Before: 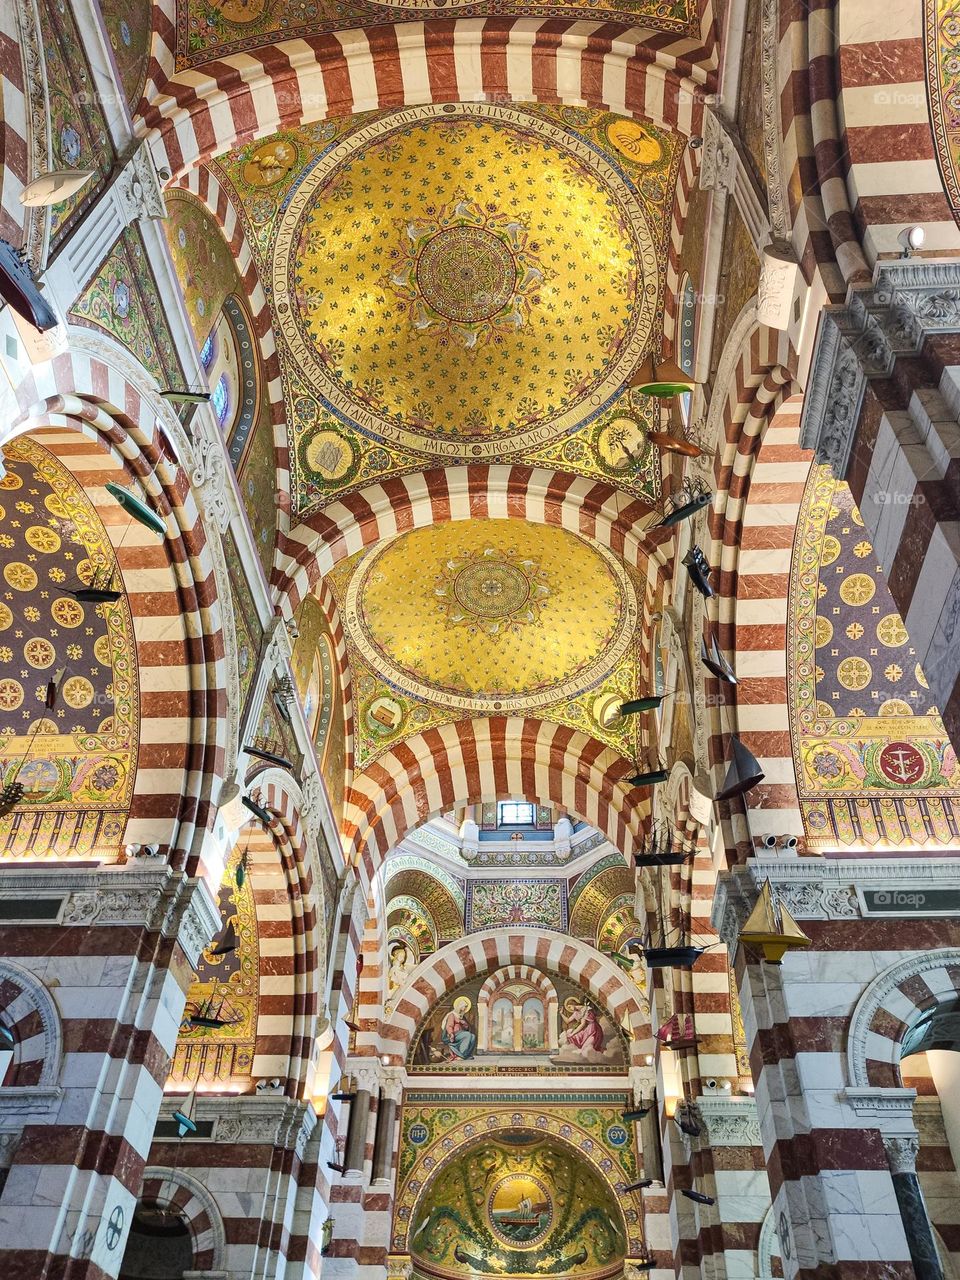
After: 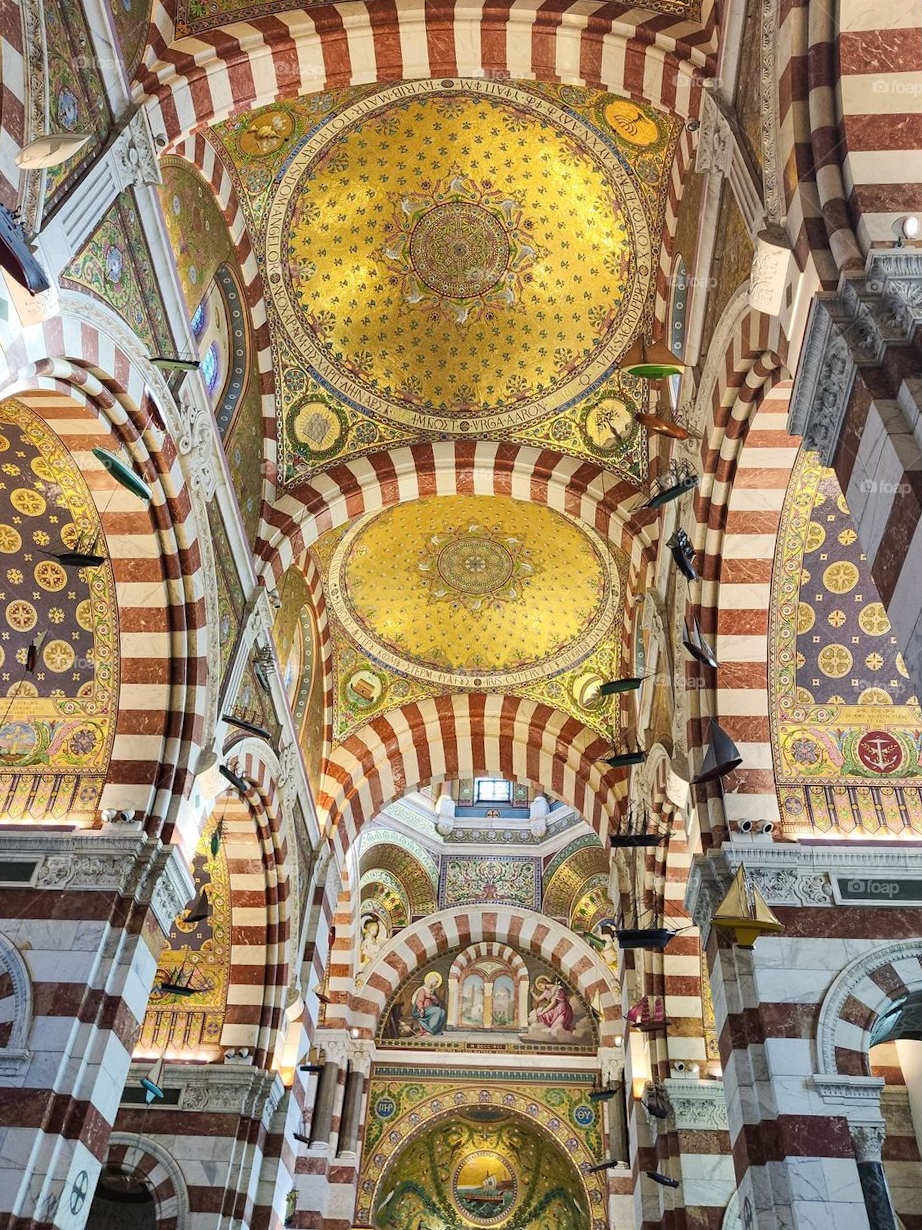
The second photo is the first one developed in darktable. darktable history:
crop and rotate: angle -1.75°
